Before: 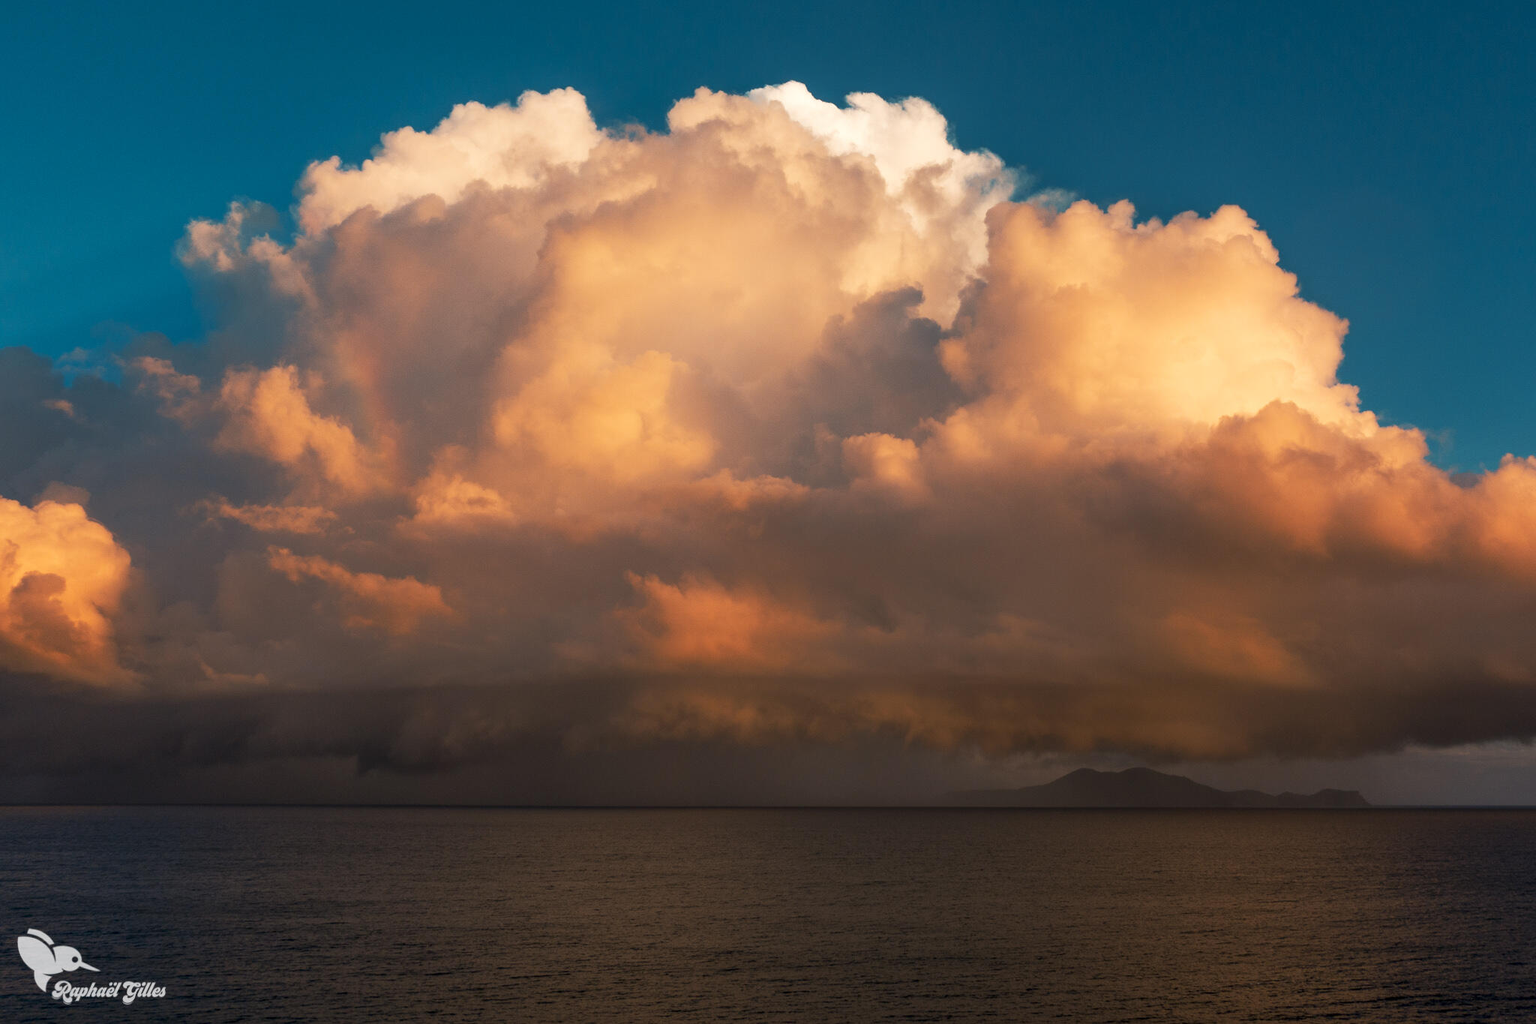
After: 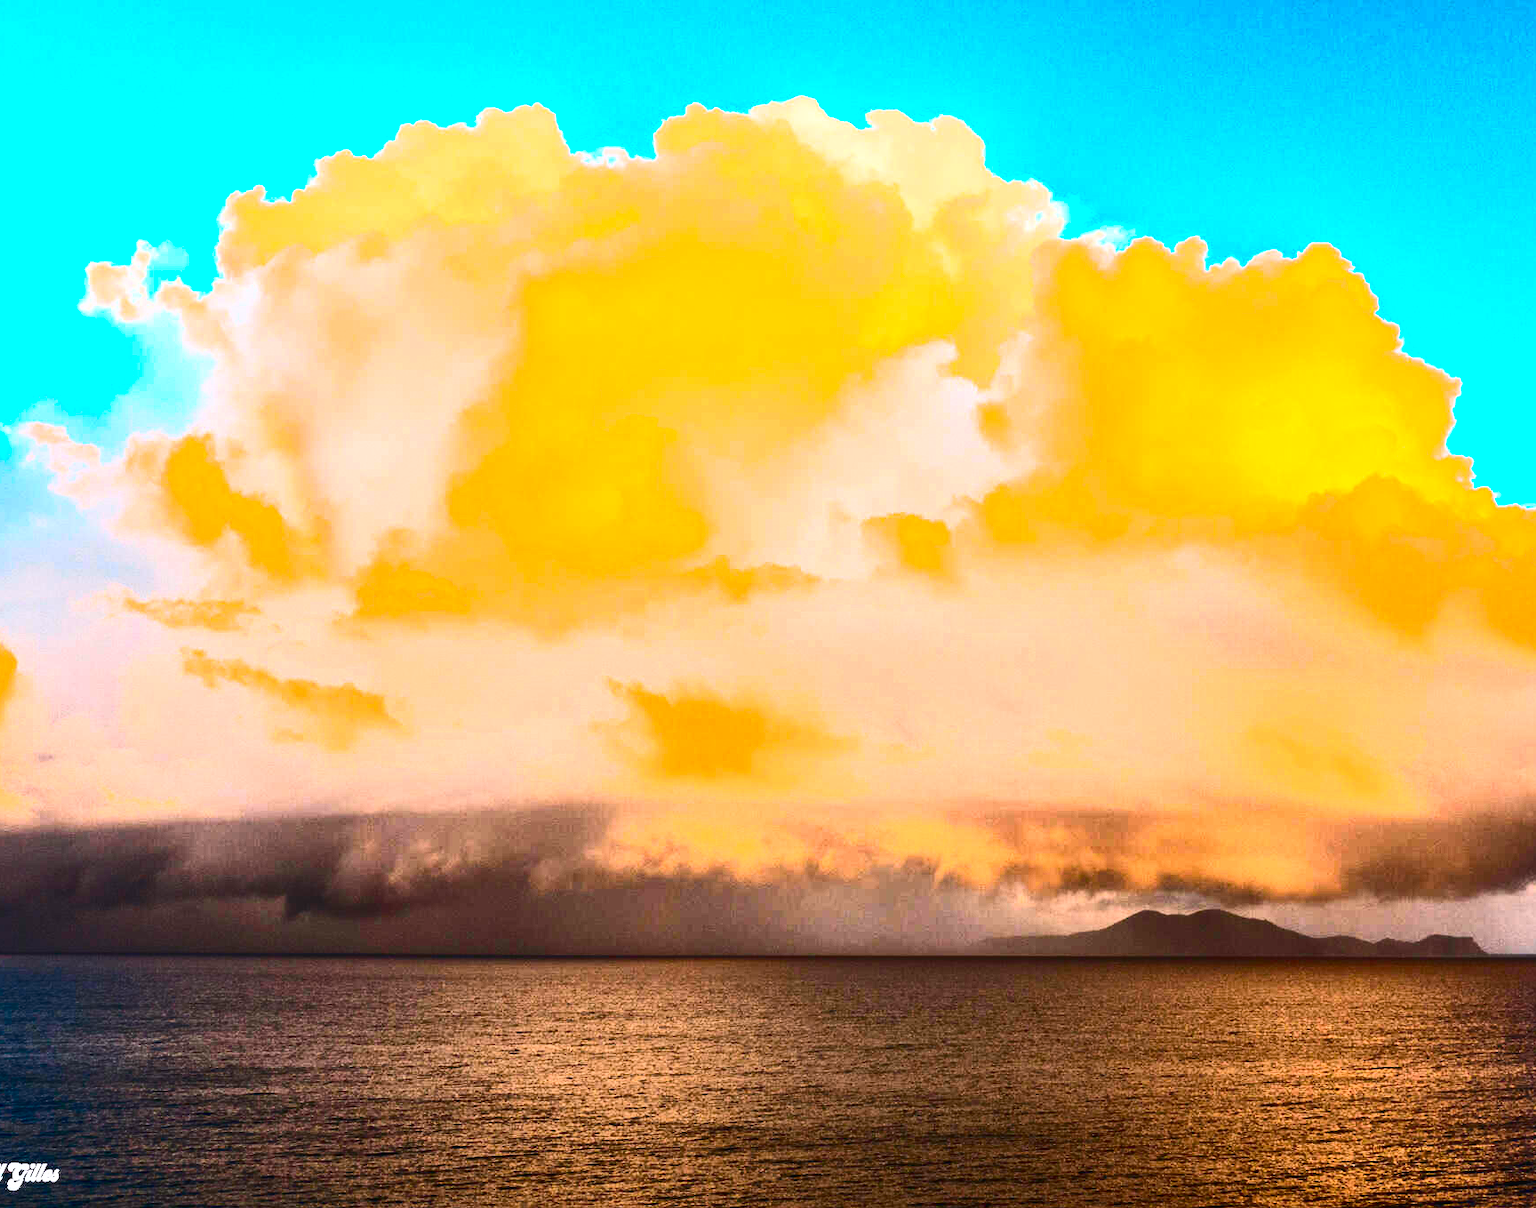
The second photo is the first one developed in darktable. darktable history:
exposure: exposure 2.25 EV, compensate highlight preservation false
white balance: emerald 1
crop: left 7.598%, right 7.873%
color balance rgb: perceptual saturation grading › global saturation 25%, global vibrance 20%
contrast brightness saturation: contrast 0.93, brightness 0.2
lowpass: radius 0.1, contrast 0.85, saturation 1.1, unbound 0
